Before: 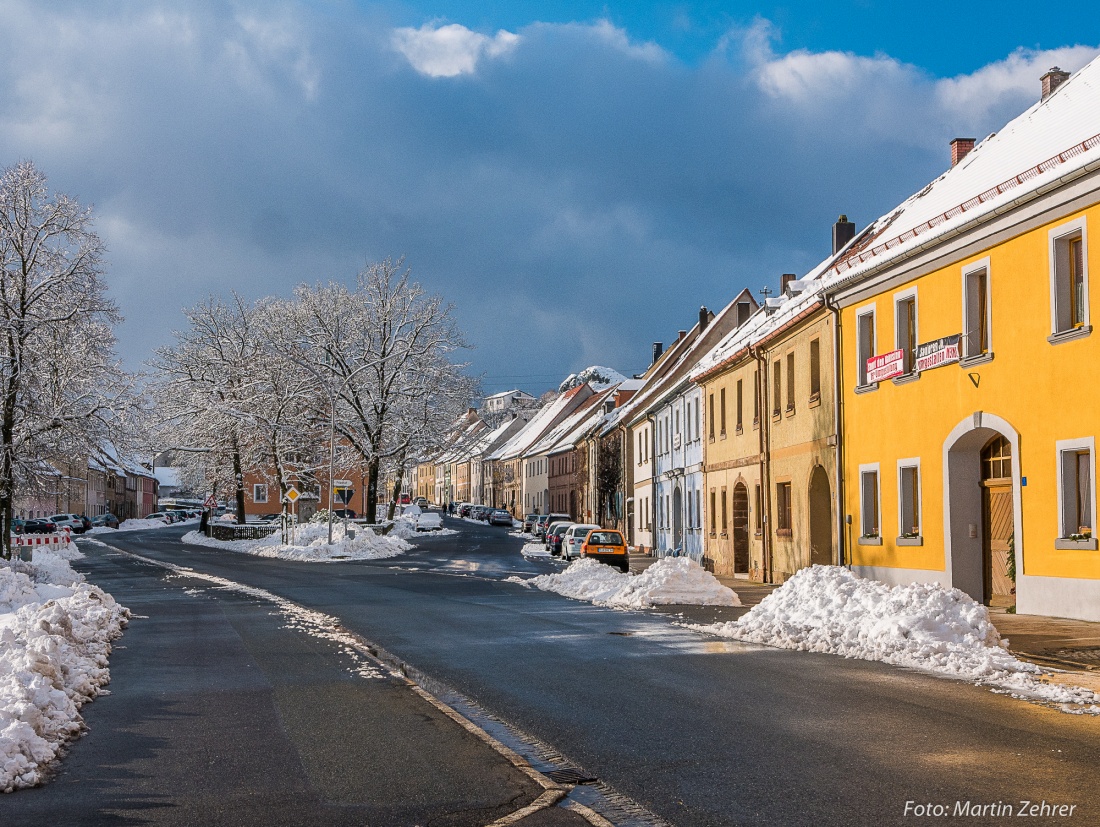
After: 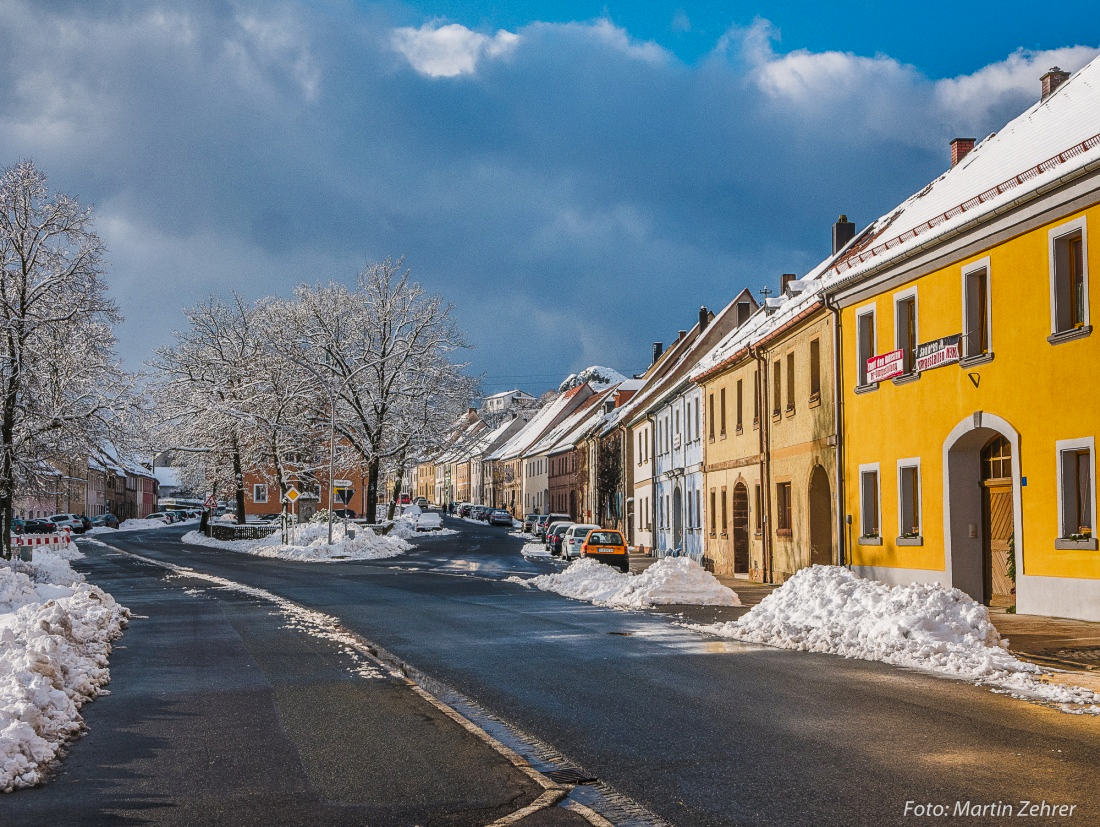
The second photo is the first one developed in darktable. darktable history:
shadows and highlights: shadows 20.88, highlights -82.24, soften with gaussian
tone curve: curves: ch0 [(0, 0) (0.003, 0.005) (0.011, 0.021) (0.025, 0.042) (0.044, 0.065) (0.069, 0.074) (0.1, 0.092) (0.136, 0.123) (0.177, 0.159) (0.224, 0.2) (0.277, 0.252) (0.335, 0.32) (0.399, 0.392) (0.468, 0.468) (0.543, 0.549) (0.623, 0.638) (0.709, 0.721) (0.801, 0.812) (0.898, 0.896) (1, 1)], preserve colors none
local contrast: detail 109%
